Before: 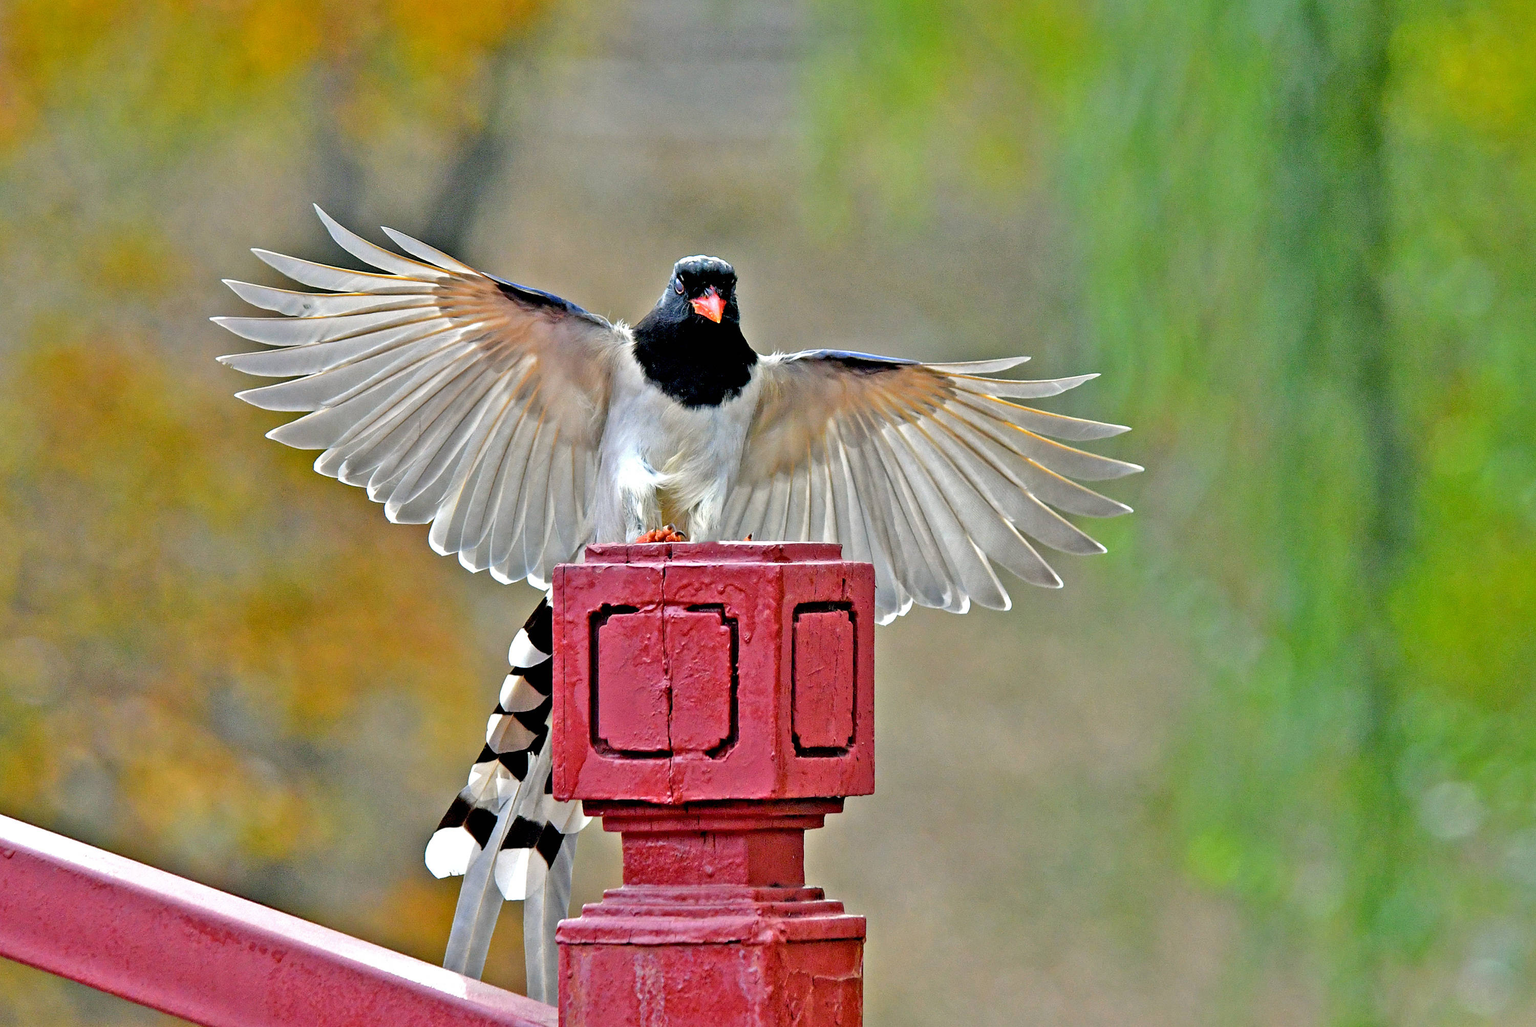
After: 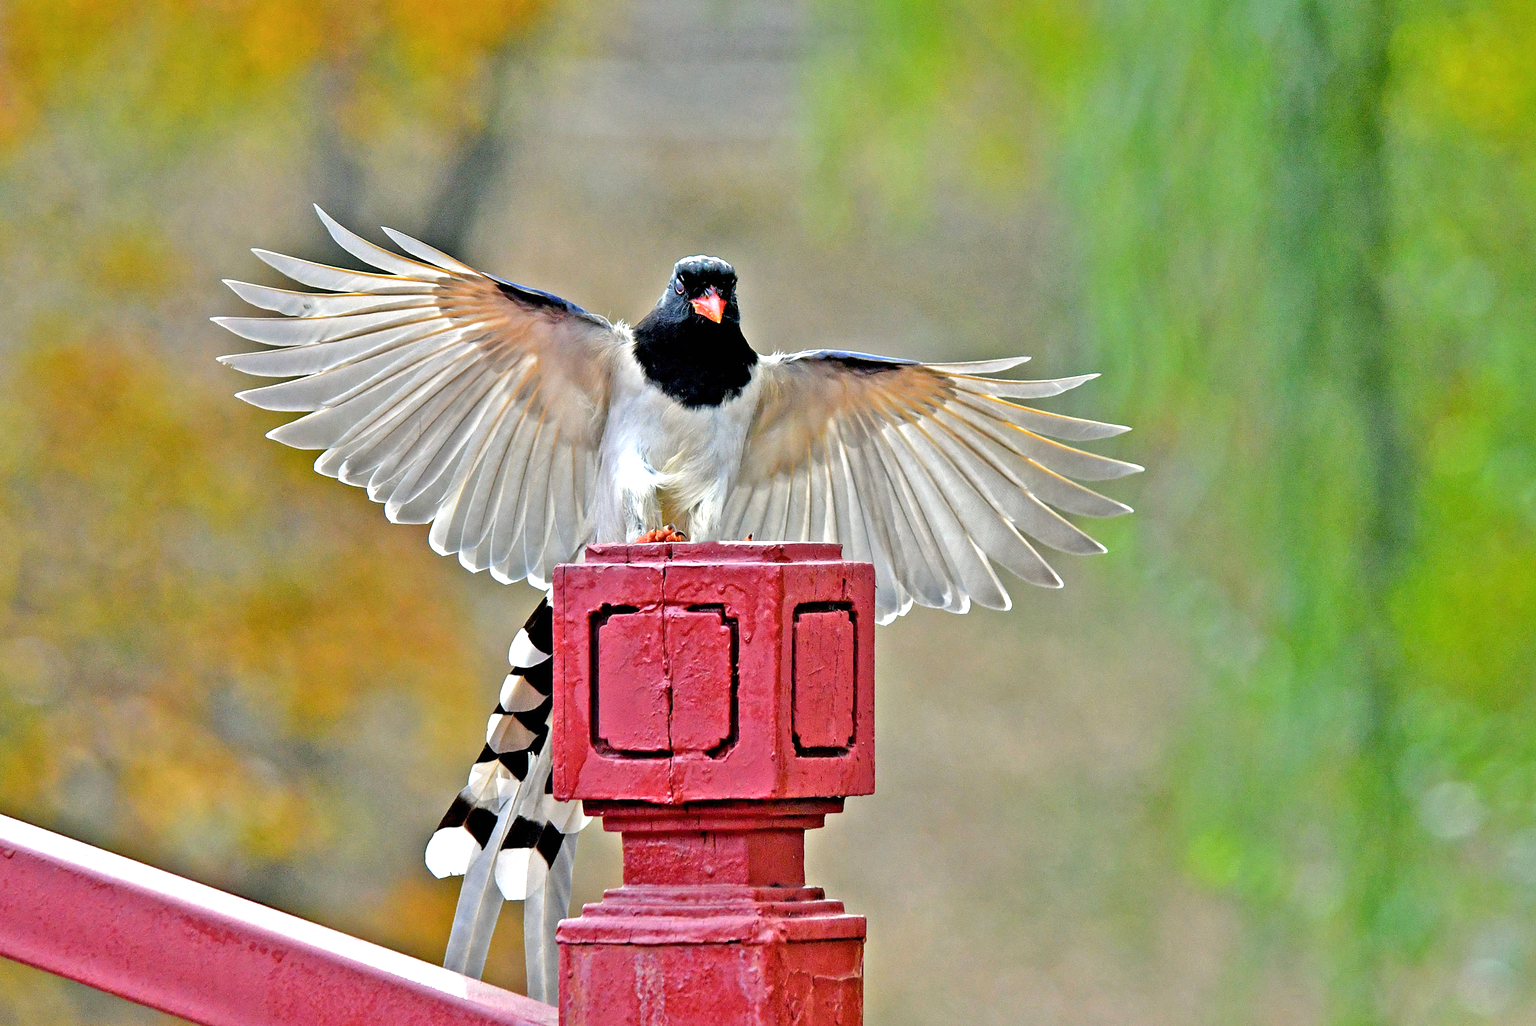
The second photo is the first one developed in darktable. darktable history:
exposure: exposure 0.3 EV
color balance rgb: on, module defaults
